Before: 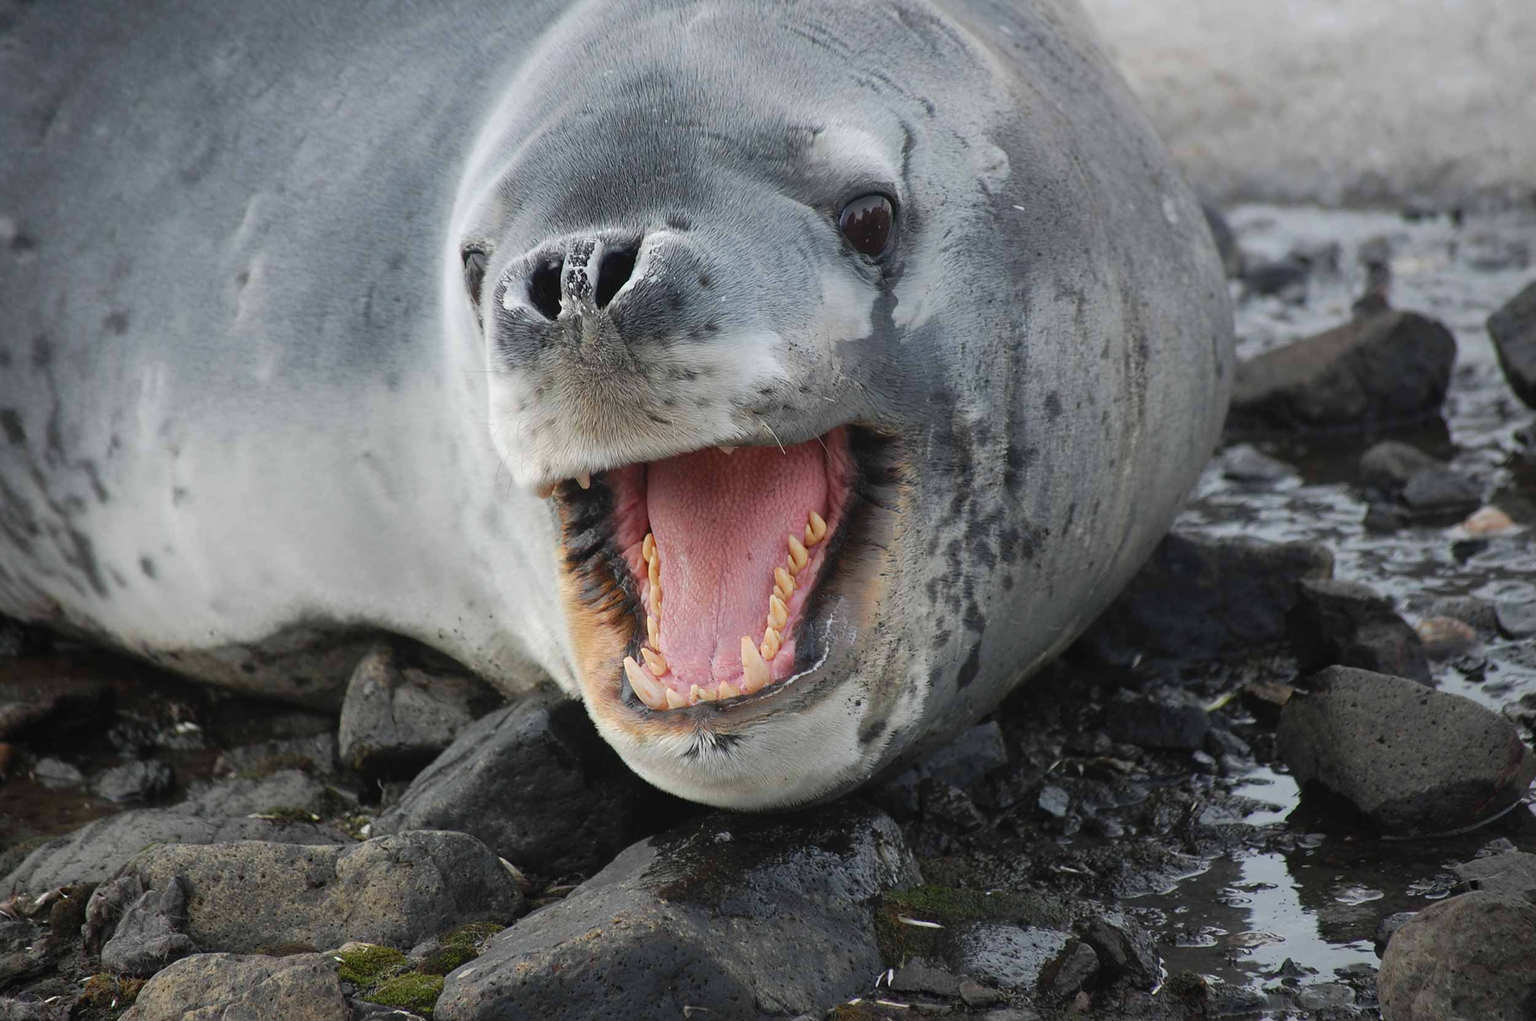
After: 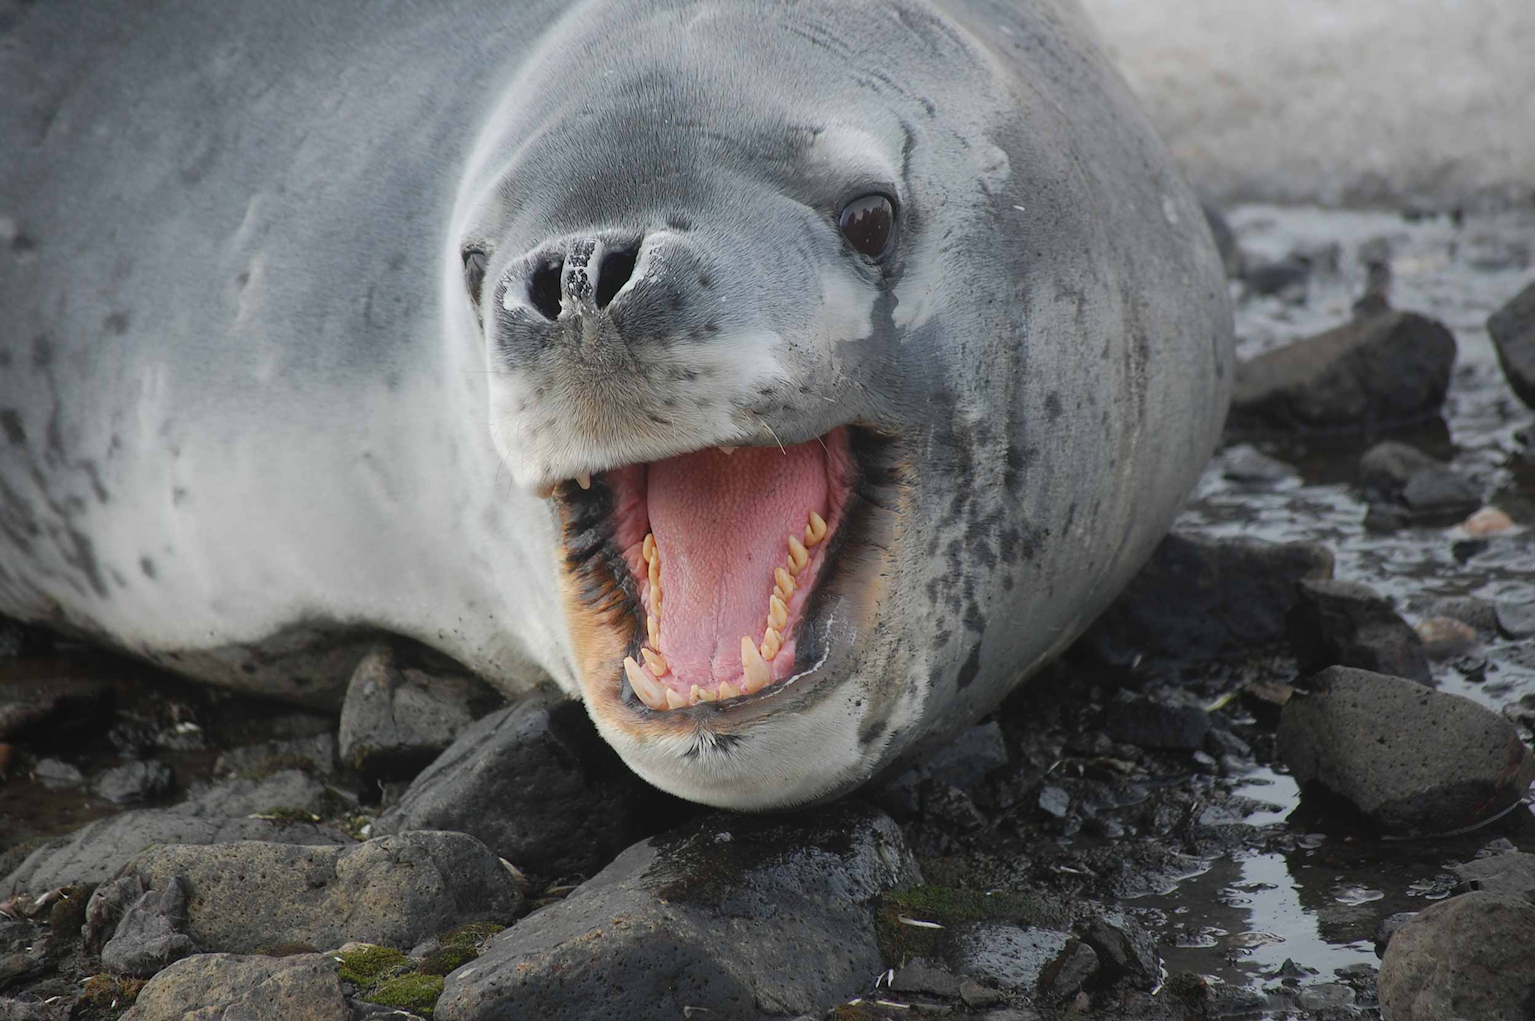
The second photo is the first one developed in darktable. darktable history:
contrast equalizer: y [[0.528 ×6], [0.514 ×6], [0.362 ×6], [0 ×6], [0 ×6]], mix -0.987
tone equalizer: on, module defaults
